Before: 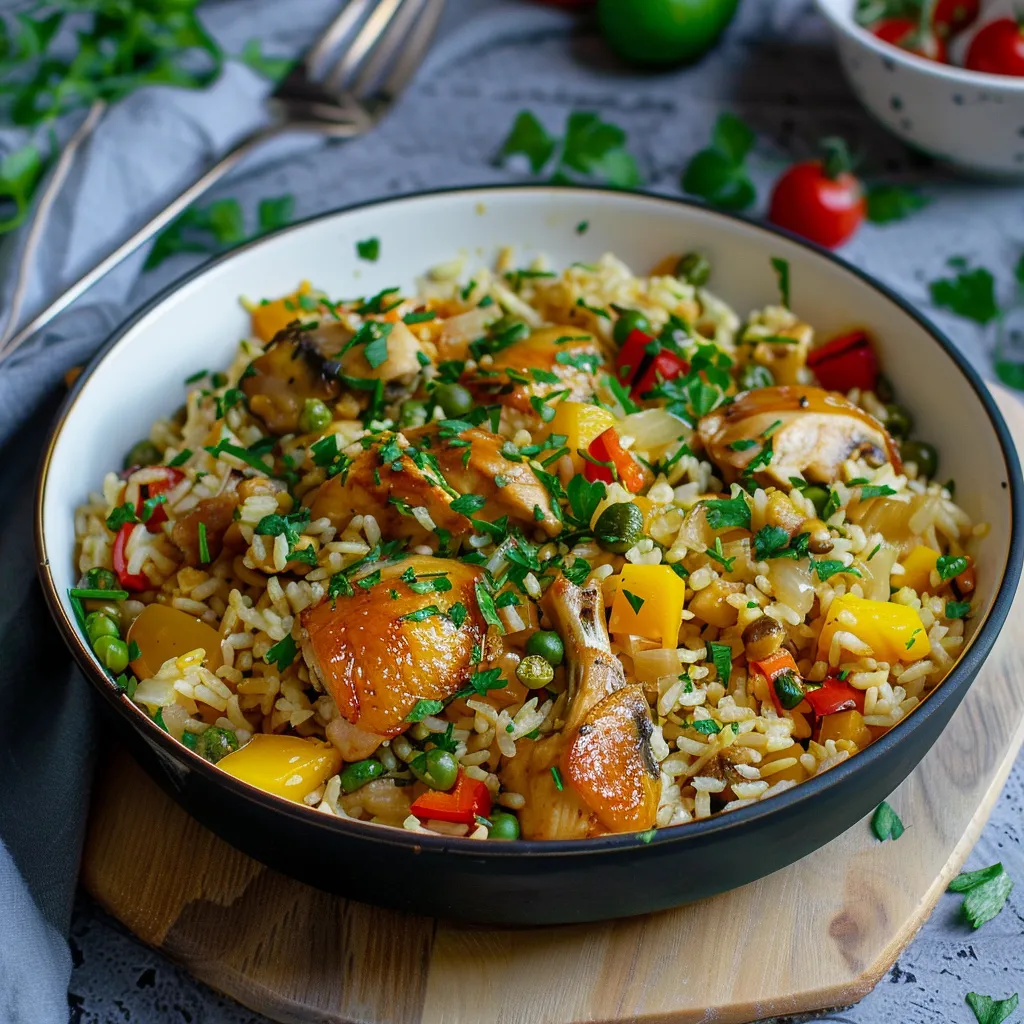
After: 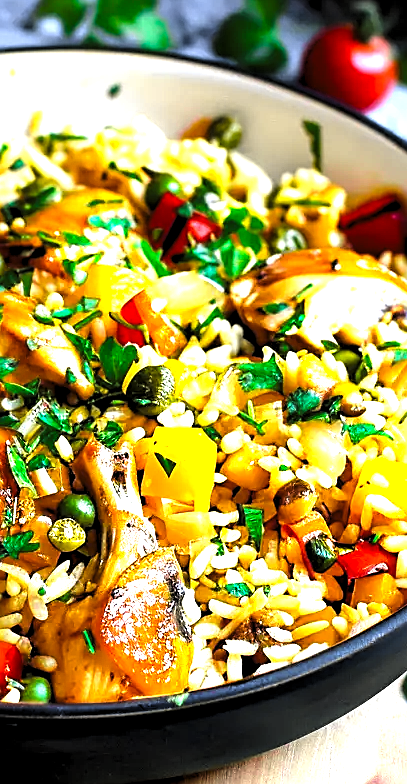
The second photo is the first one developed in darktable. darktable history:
shadows and highlights: shadows 12, white point adjustment 1.2, highlights -0.36, soften with gaussian
tone curve: curves: ch0 [(0, 0) (0.087, 0.054) (0.281, 0.245) (0.532, 0.514) (0.835, 0.818) (0.994, 0.955)]; ch1 [(0, 0) (0.27, 0.195) (0.406, 0.435) (0.452, 0.474) (0.495, 0.5) (0.514, 0.508) (0.537, 0.556) (0.654, 0.689) (1, 1)]; ch2 [(0, 0) (0.269, 0.299) (0.459, 0.441) (0.498, 0.499) (0.523, 0.52) (0.551, 0.549) (0.633, 0.625) (0.659, 0.681) (0.718, 0.764) (1, 1)], color space Lab, independent channels, preserve colors none
exposure: black level correction 0, exposure 1.379 EV, compensate exposure bias true, compensate highlight preservation false
sharpen: on, module defaults
levels: levels [0.129, 0.519, 0.867]
crop: left 45.721%, top 13.393%, right 14.118%, bottom 10.01%
